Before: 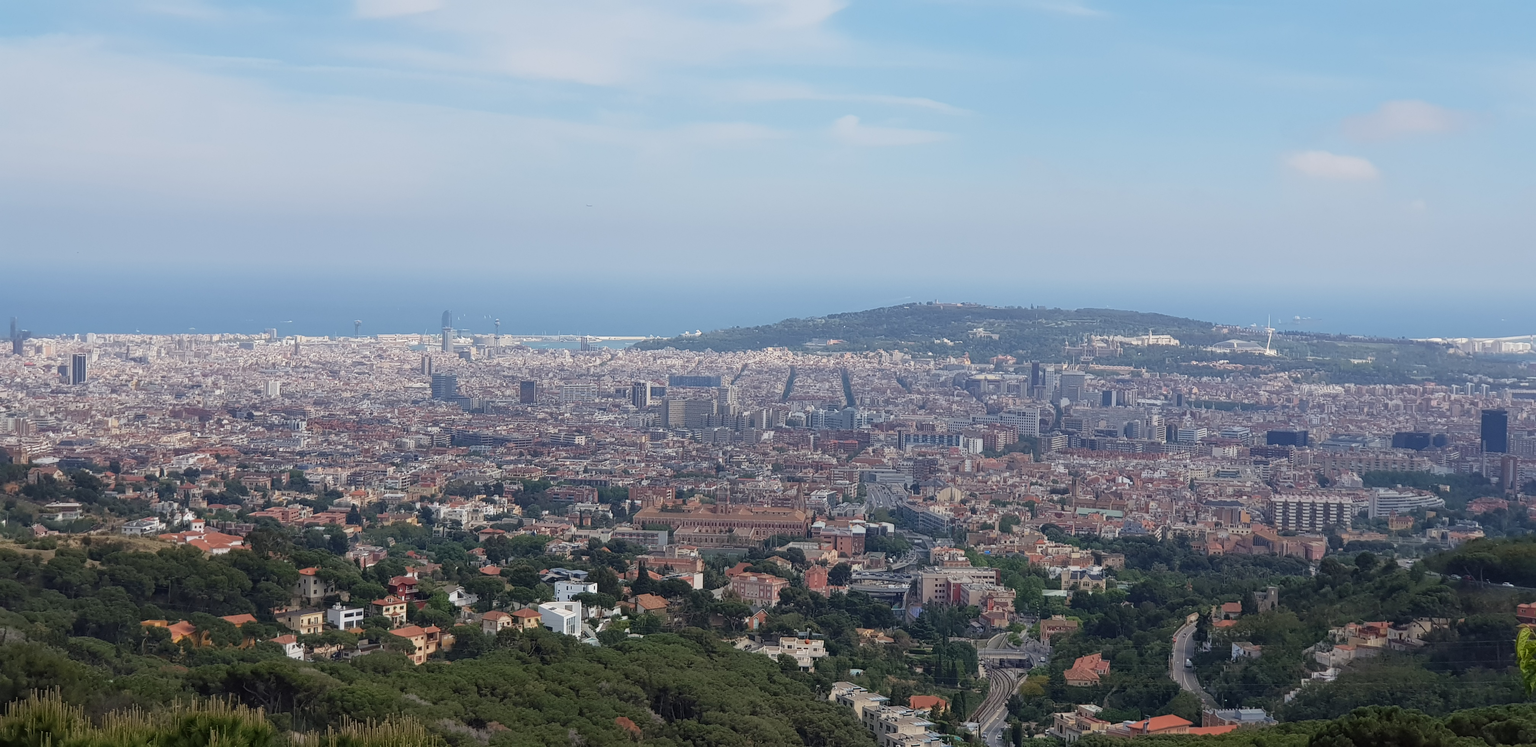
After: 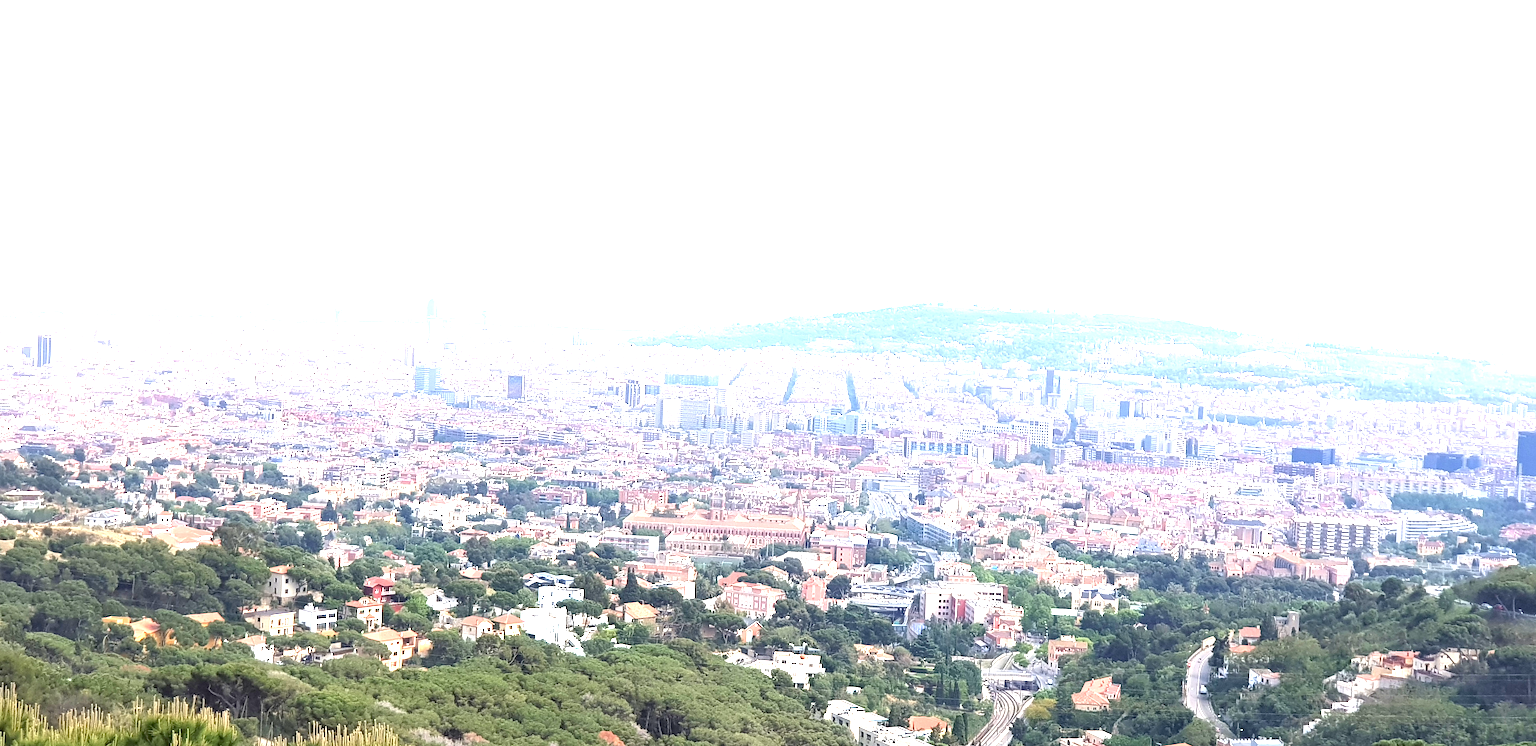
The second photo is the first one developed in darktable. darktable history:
exposure: black level correction 0.001, exposure 2.509 EV, compensate exposure bias true, compensate highlight preservation false
crop and rotate: angle -1.46°
